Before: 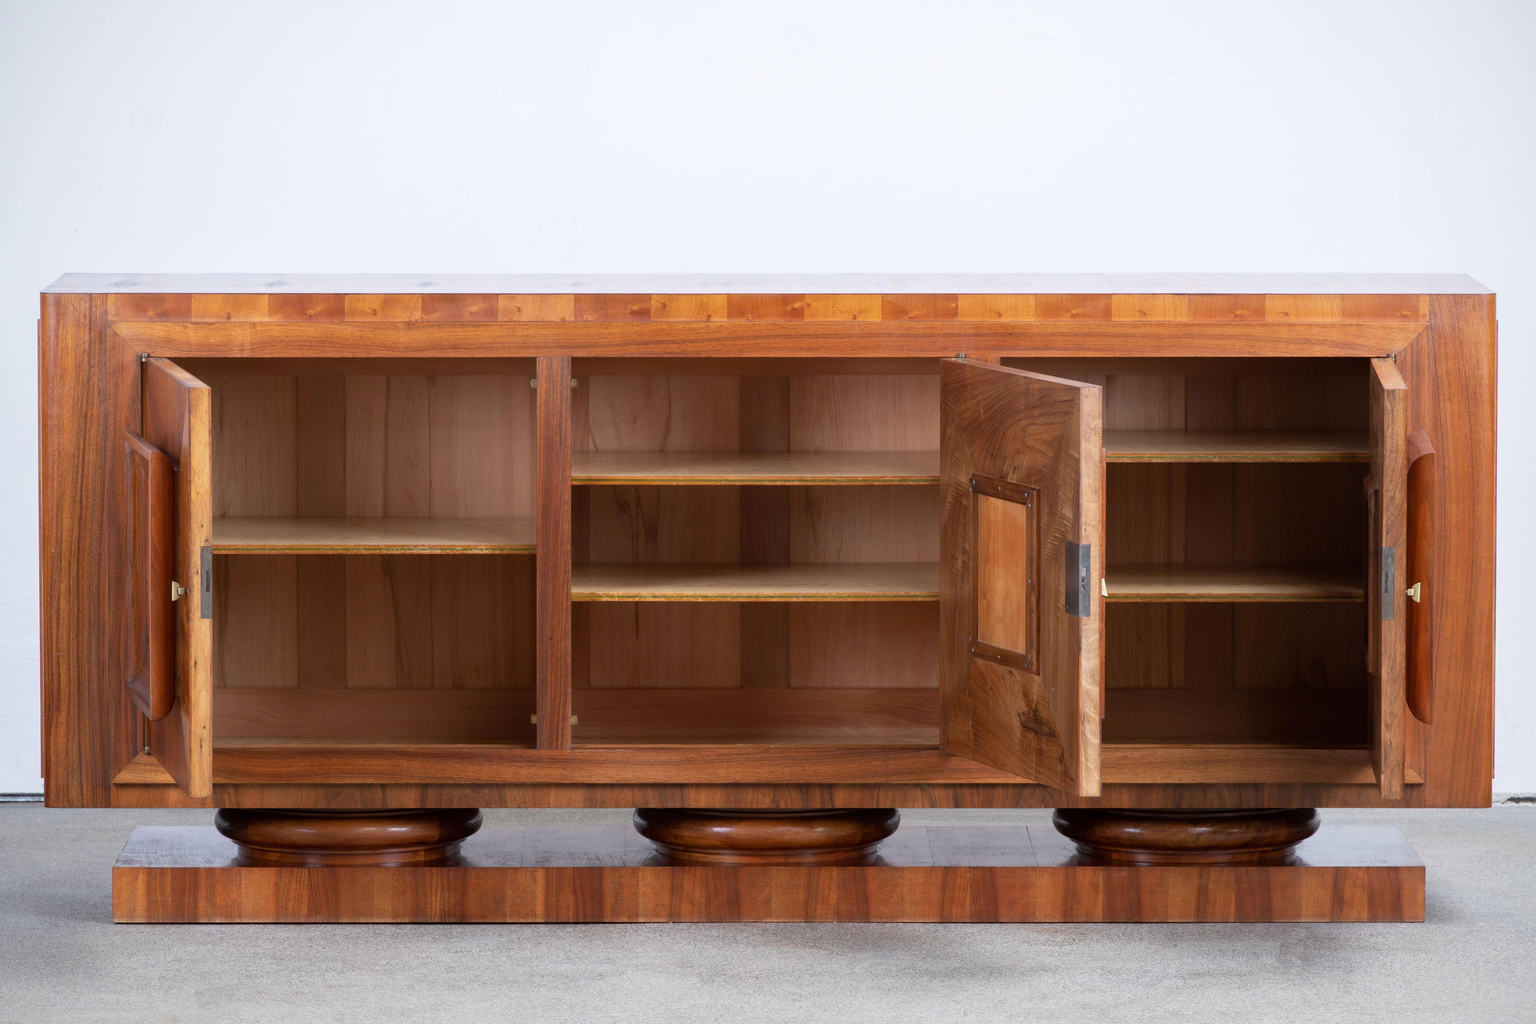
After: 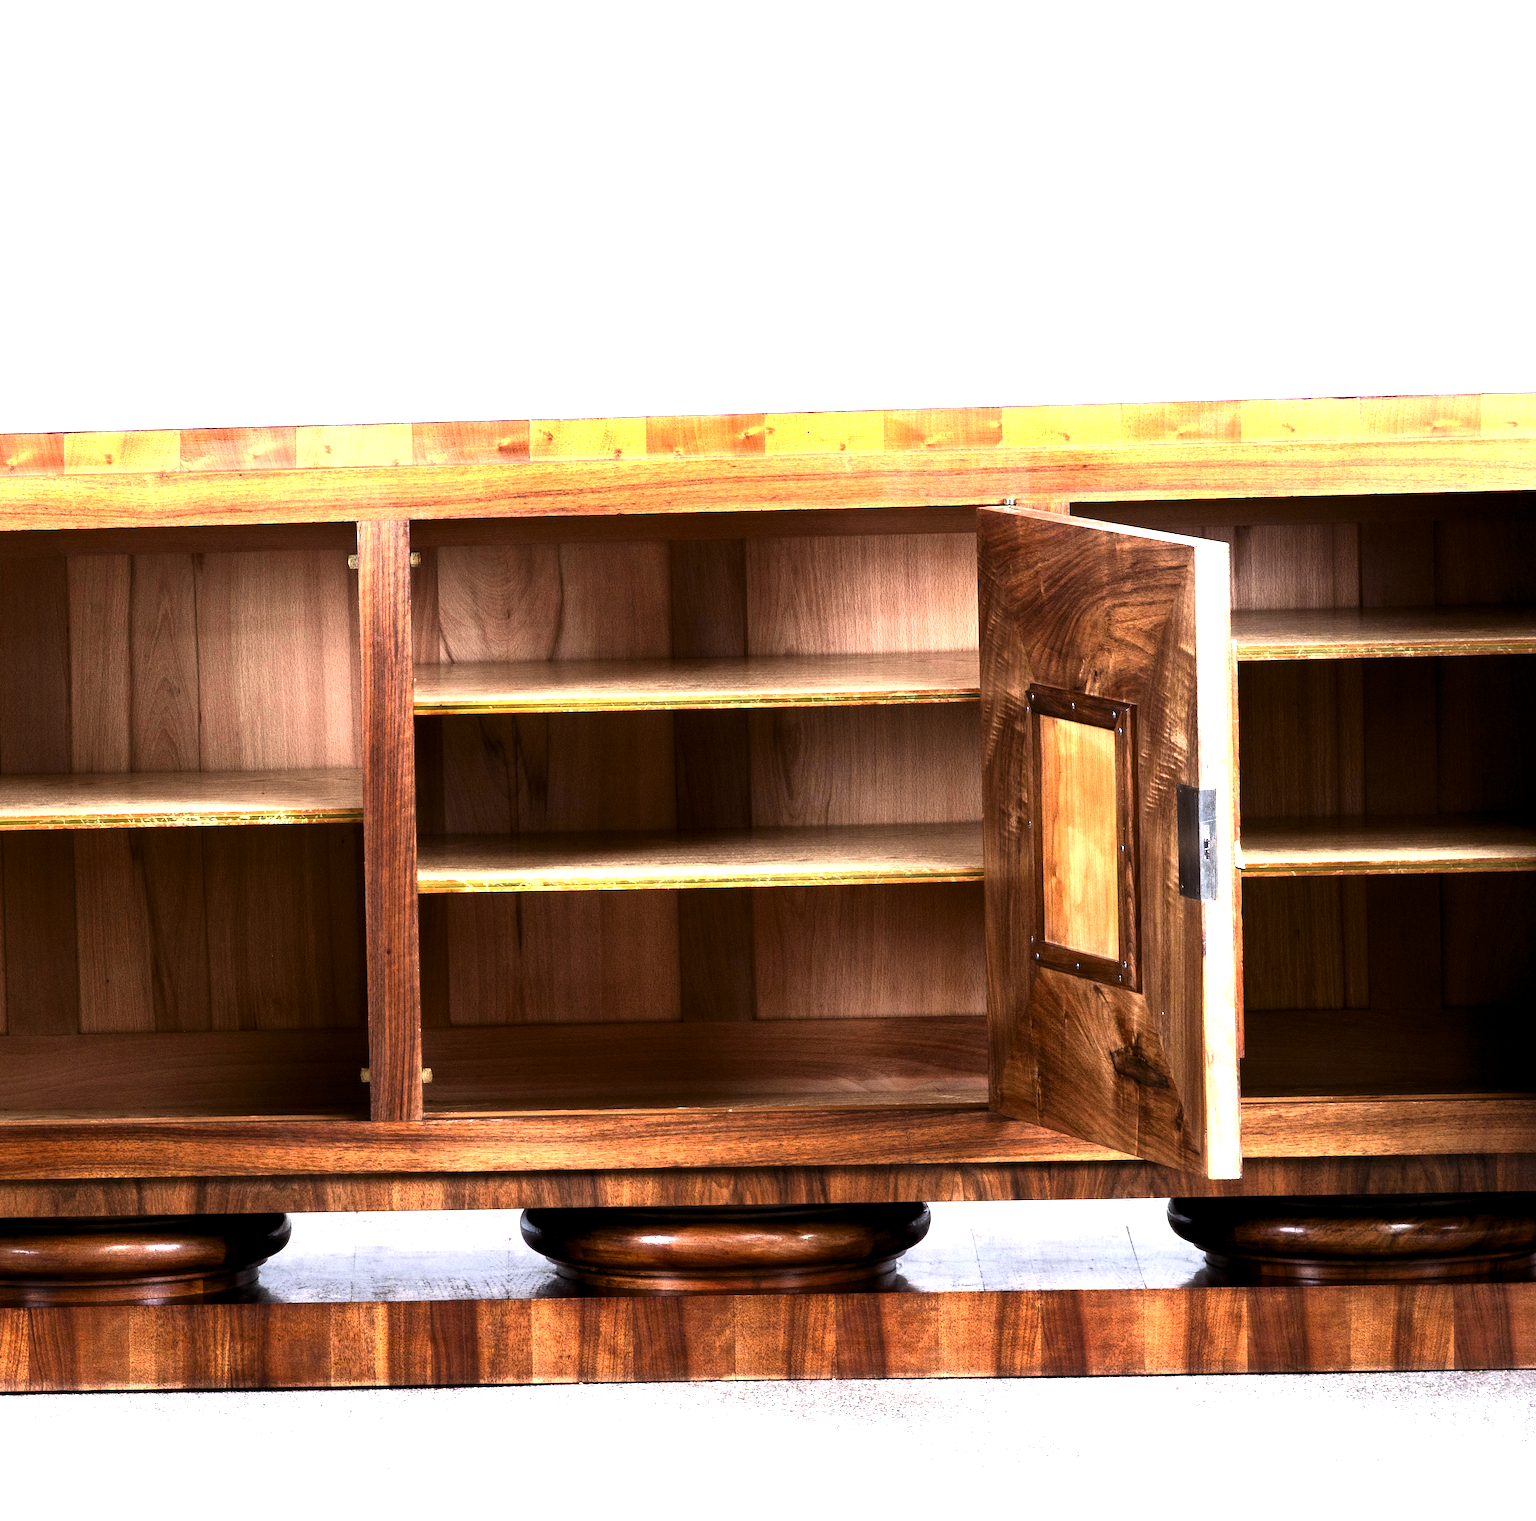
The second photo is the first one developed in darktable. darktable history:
levels: levels [0.044, 0.475, 0.791]
crop and rotate: left 18.442%, right 15.508%
white balance: red 0.982, blue 1.018
base curve: curves: ch0 [(0, 0) (0.088, 0.125) (0.176, 0.251) (0.354, 0.501) (0.613, 0.749) (1, 0.877)], preserve colors none
shadows and highlights: shadows 43.06, highlights 6.94
contrast brightness saturation: contrast 0.4, brightness 0.1, saturation 0.21
rotate and perspective: rotation -1.32°, lens shift (horizontal) -0.031, crop left 0.015, crop right 0.985, crop top 0.047, crop bottom 0.982
color zones: curves: ch0 [(0, 0.497) (0.143, 0.5) (0.286, 0.5) (0.429, 0.483) (0.571, 0.116) (0.714, -0.006) (0.857, 0.28) (1, 0.497)]
